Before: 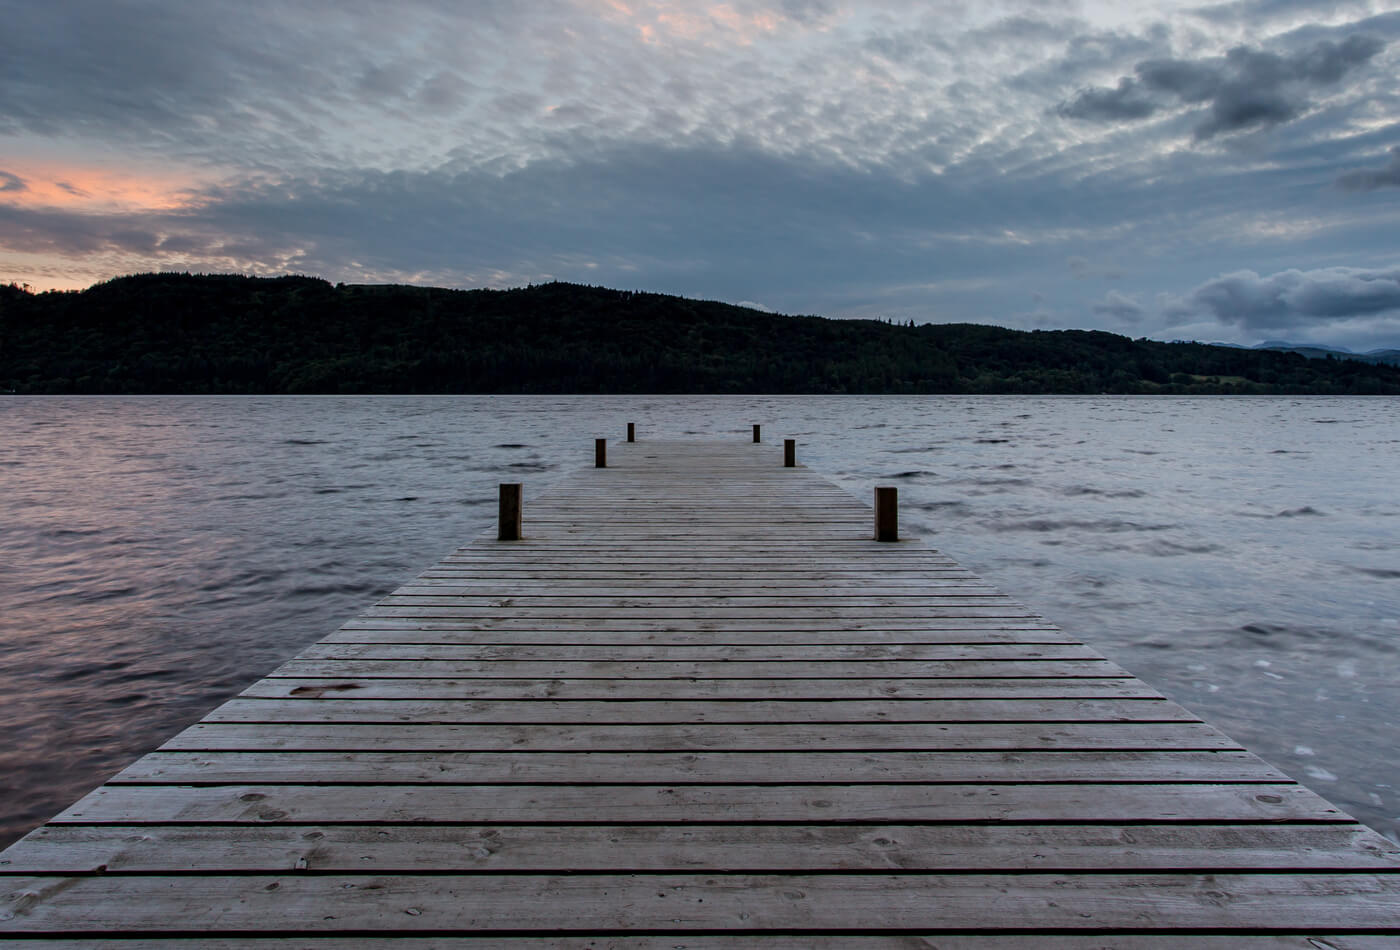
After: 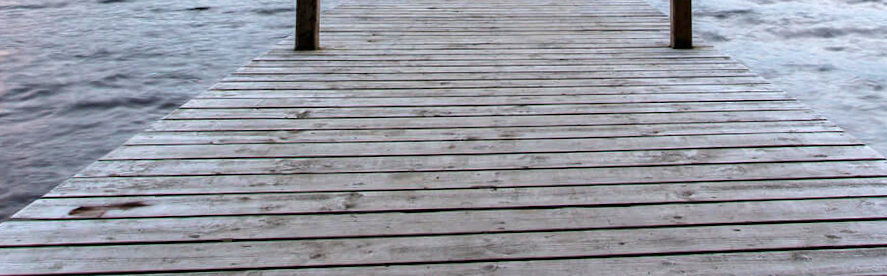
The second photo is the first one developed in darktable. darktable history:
crop: left 18.091%, top 51.13%, right 17.525%, bottom 16.85%
rotate and perspective: rotation -0.013°, lens shift (vertical) -0.027, lens shift (horizontal) 0.178, crop left 0.016, crop right 0.989, crop top 0.082, crop bottom 0.918
exposure: black level correction 0, exposure 1.2 EV, compensate exposure bias true, compensate highlight preservation false
